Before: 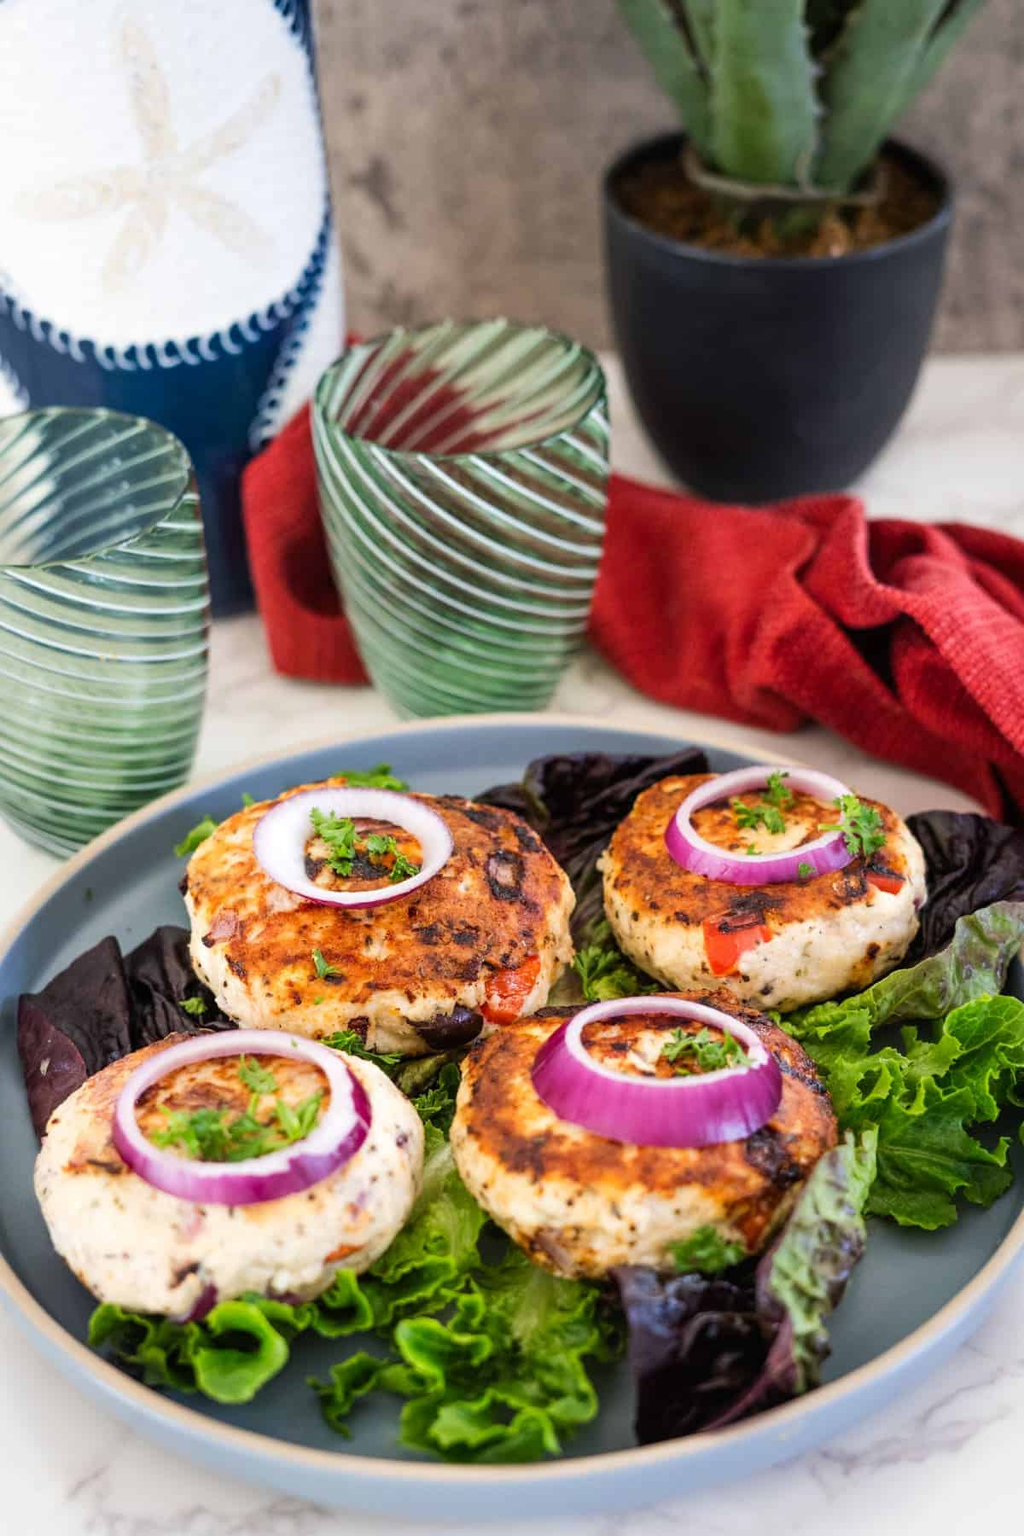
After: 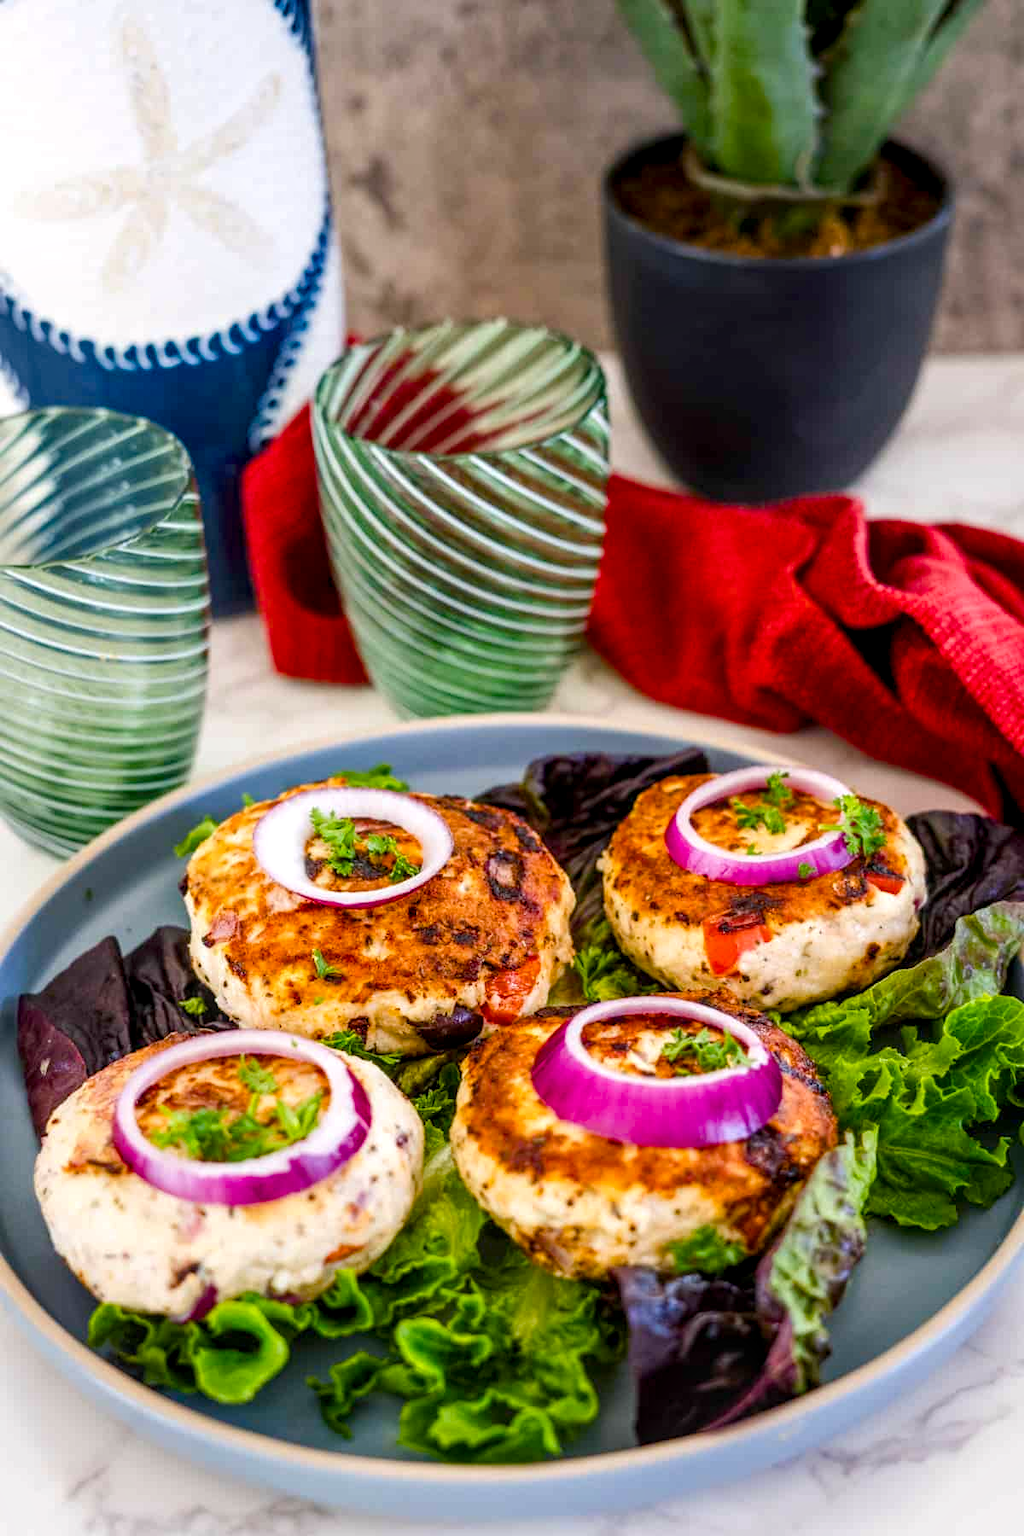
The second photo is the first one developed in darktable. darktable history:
color balance rgb: shadows lift › hue 84.8°, highlights gain › chroma 0.241%, highlights gain › hue 331.92°, perceptual saturation grading › global saturation 20%, perceptual saturation grading › highlights -13.934%, perceptual saturation grading › shadows 49.594%, global vibrance 20%
local contrast: detail 130%
